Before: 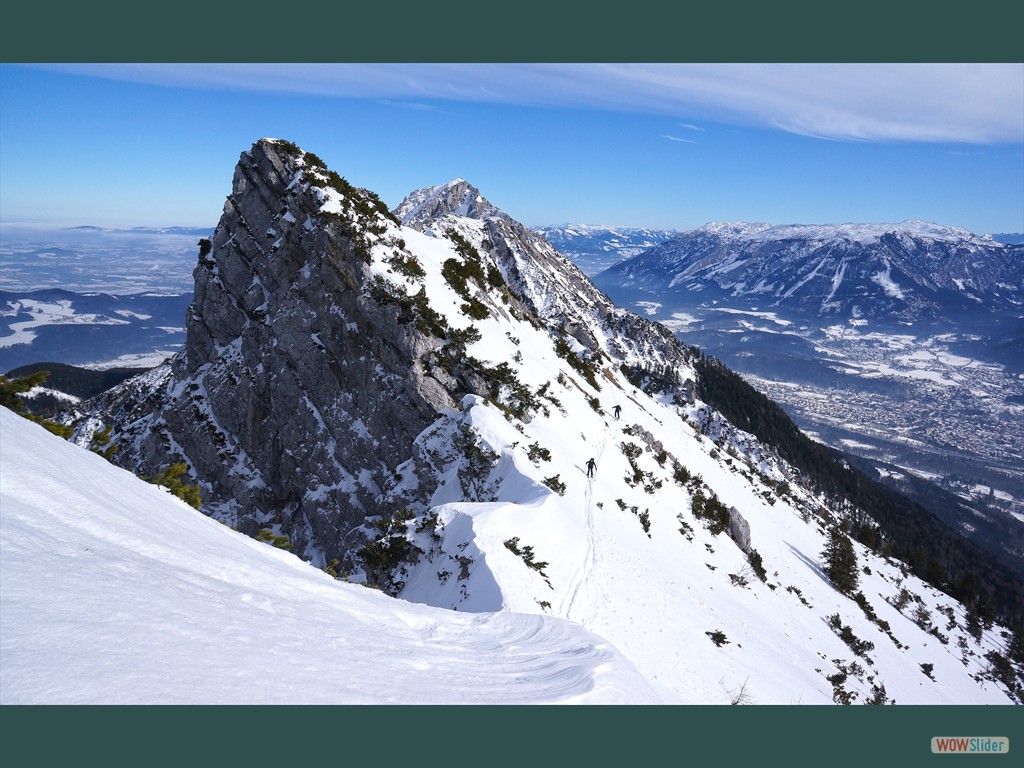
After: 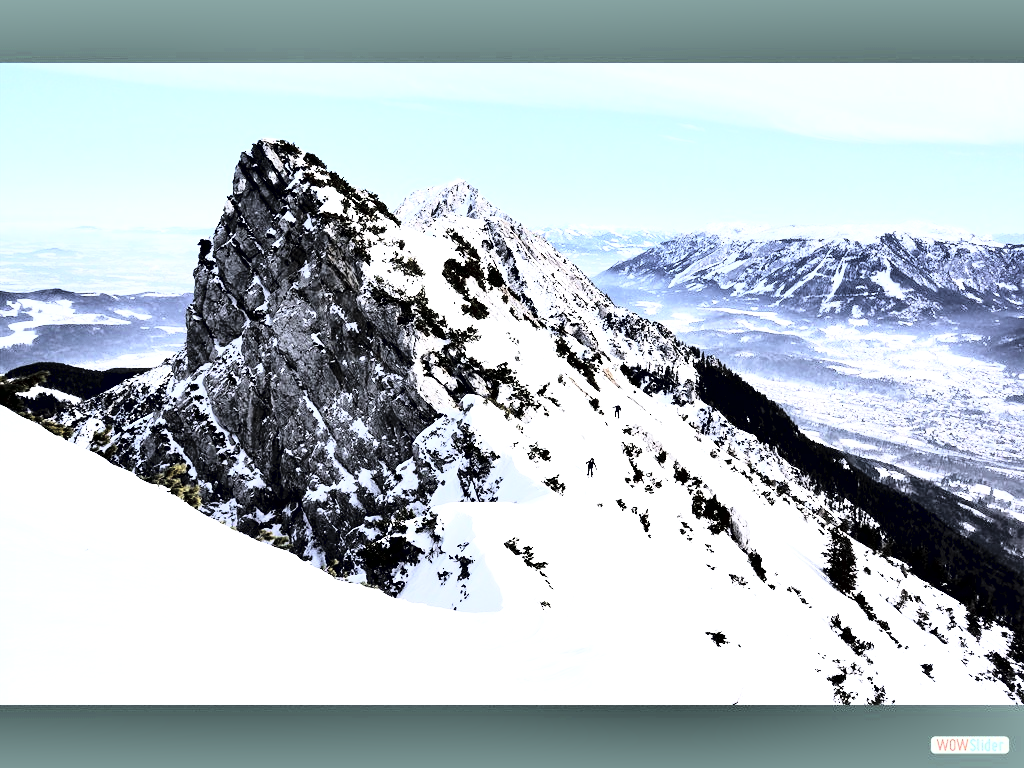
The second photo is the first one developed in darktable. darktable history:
exposure: black level correction 0.001, exposure 1.129 EV, compensate exposure bias true, compensate highlight preservation false
contrast brightness saturation: brightness 0.18, saturation -0.5
rgb curve: curves: ch0 [(0, 0) (0.21, 0.15) (0.24, 0.21) (0.5, 0.75) (0.75, 0.96) (0.89, 0.99) (1, 1)]; ch1 [(0, 0.02) (0.21, 0.13) (0.25, 0.2) (0.5, 0.67) (0.75, 0.9) (0.89, 0.97) (1, 1)]; ch2 [(0, 0.02) (0.21, 0.13) (0.25, 0.2) (0.5, 0.67) (0.75, 0.9) (0.89, 0.97) (1, 1)], compensate middle gray true
contrast equalizer: octaves 7, y [[0.609, 0.611, 0.615, 0.613, 0.607, 0.603], [0.504, 0.498, 0.496, 0.499, 0.506, 0.516], [0 ×6], [0 ×6], [0 ×6]]
